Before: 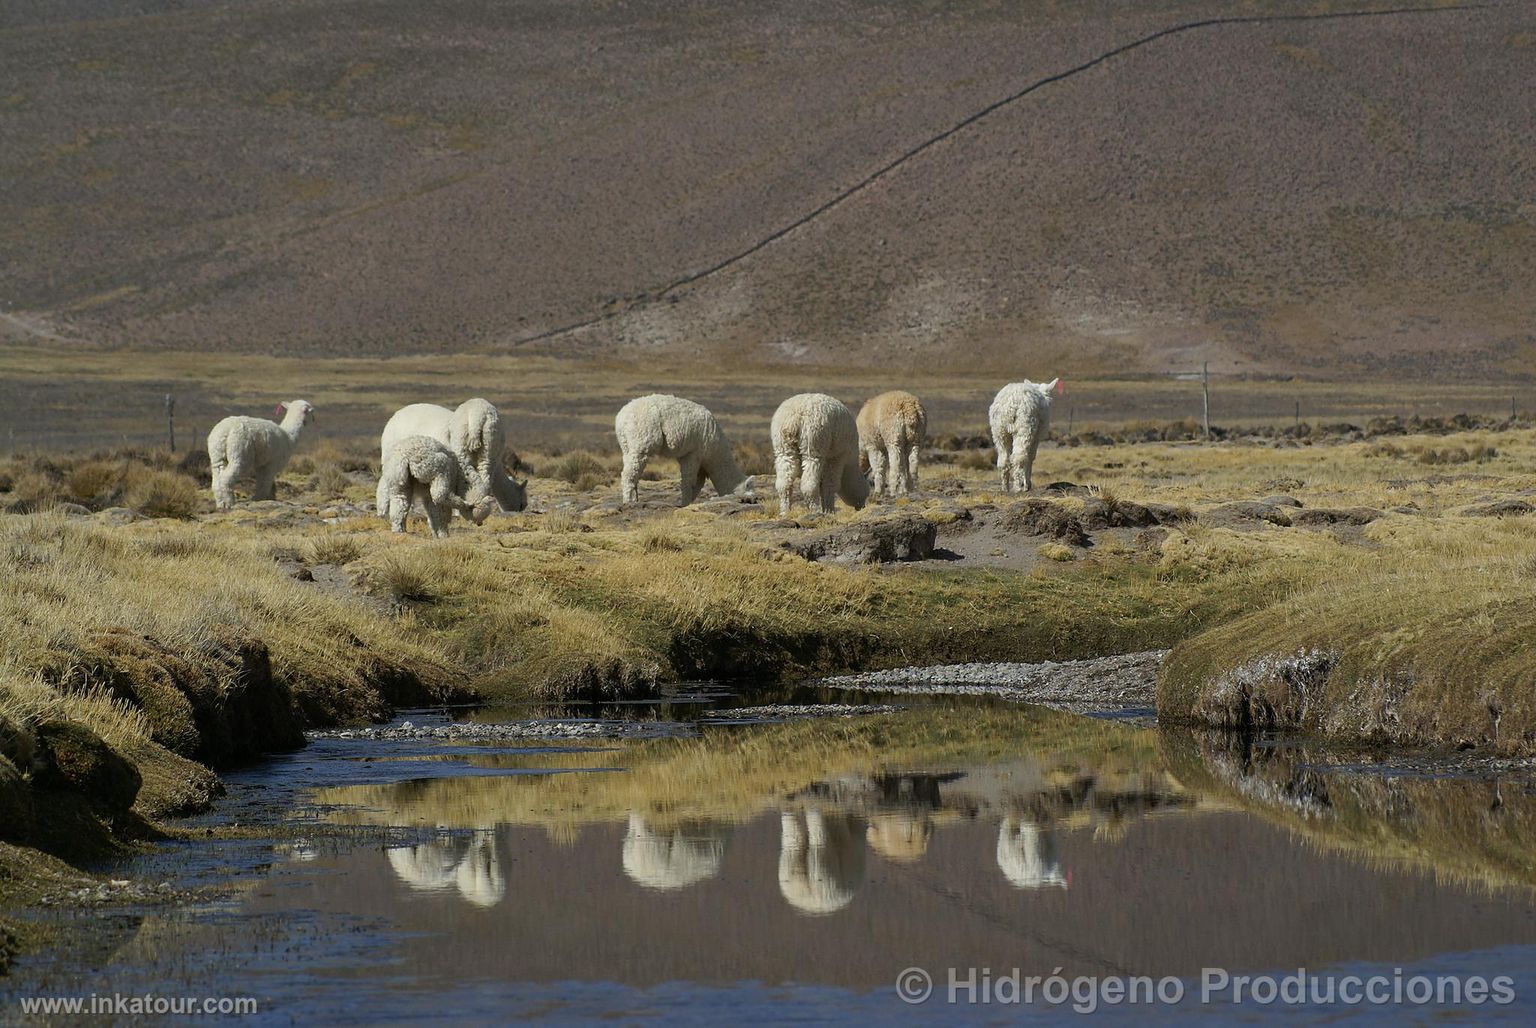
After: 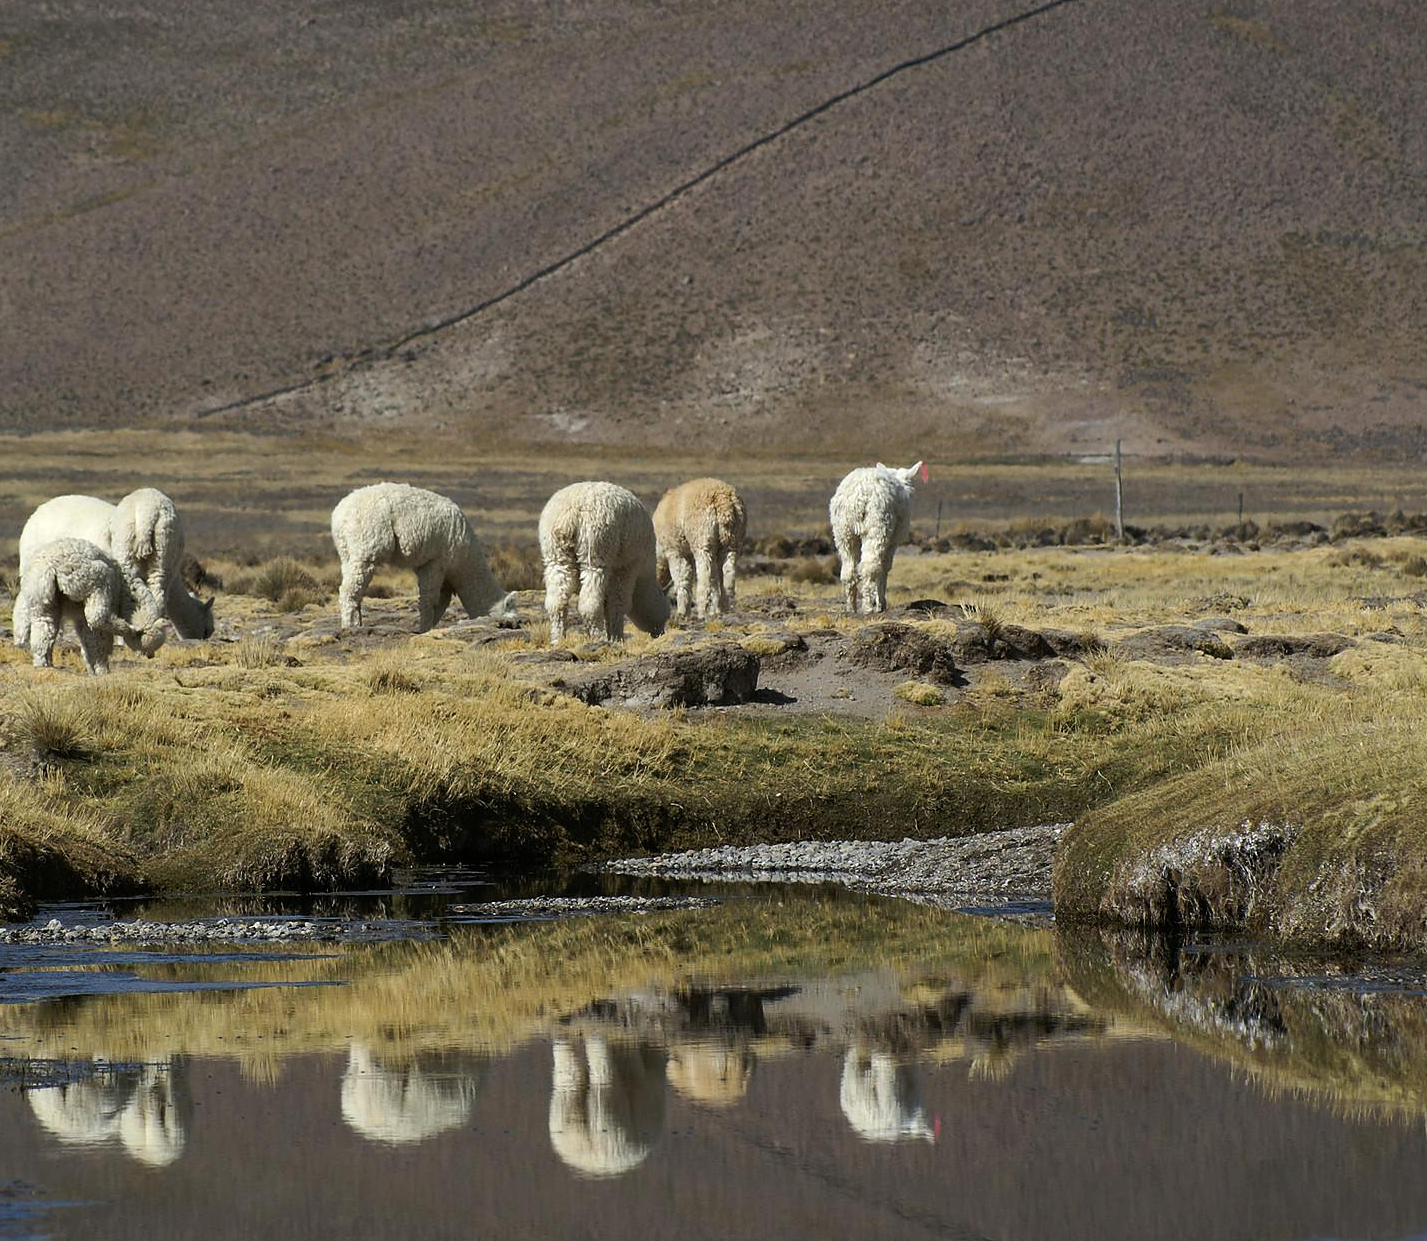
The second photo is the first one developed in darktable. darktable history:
crop and rotate: left 23.89%, top 3.249%, right 6.393%, bottom 6.23%
tone equalizer: -8 EV -0.456 EV, -7 EV -0.427 EV, -6 EV -0.358 EV, -5 EV -0.193 EV, -3 EV 0.236 EV, -2 EV 0.352 EV, -1 EV 0.38 EV, +0 EV 0.387 EV, edges refinement/feathering 500, mask exposure compensation -1.26 EV, preserve details no
